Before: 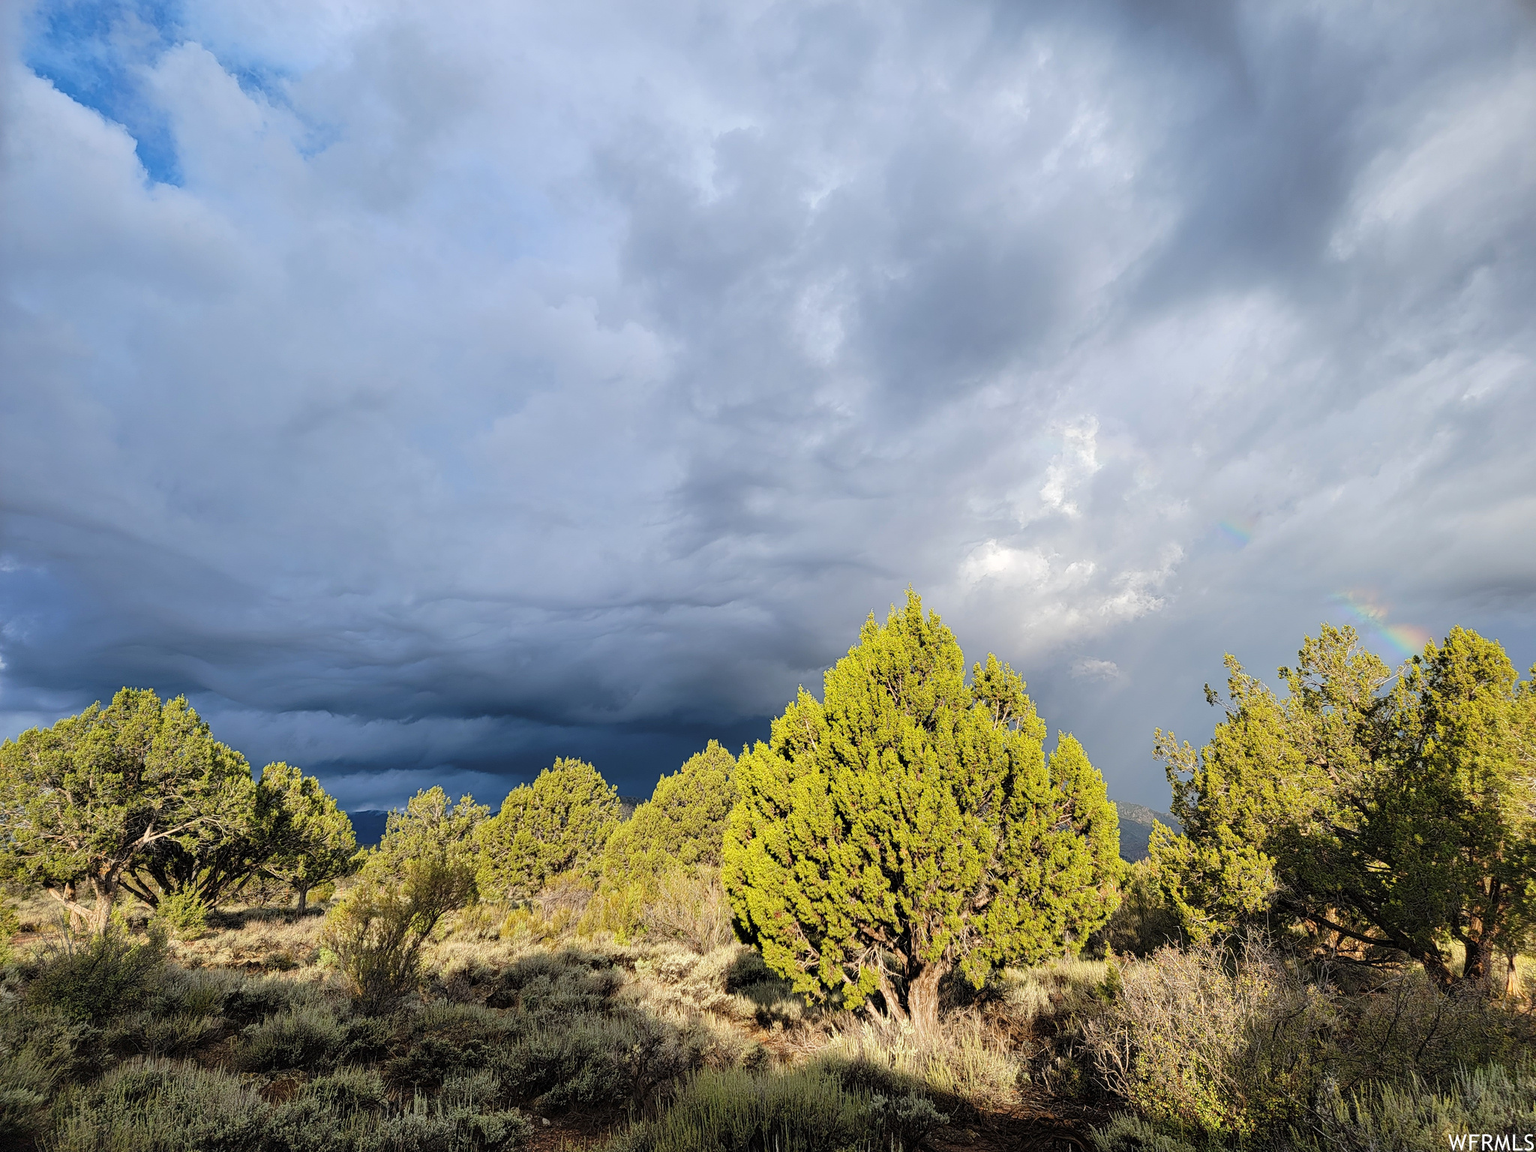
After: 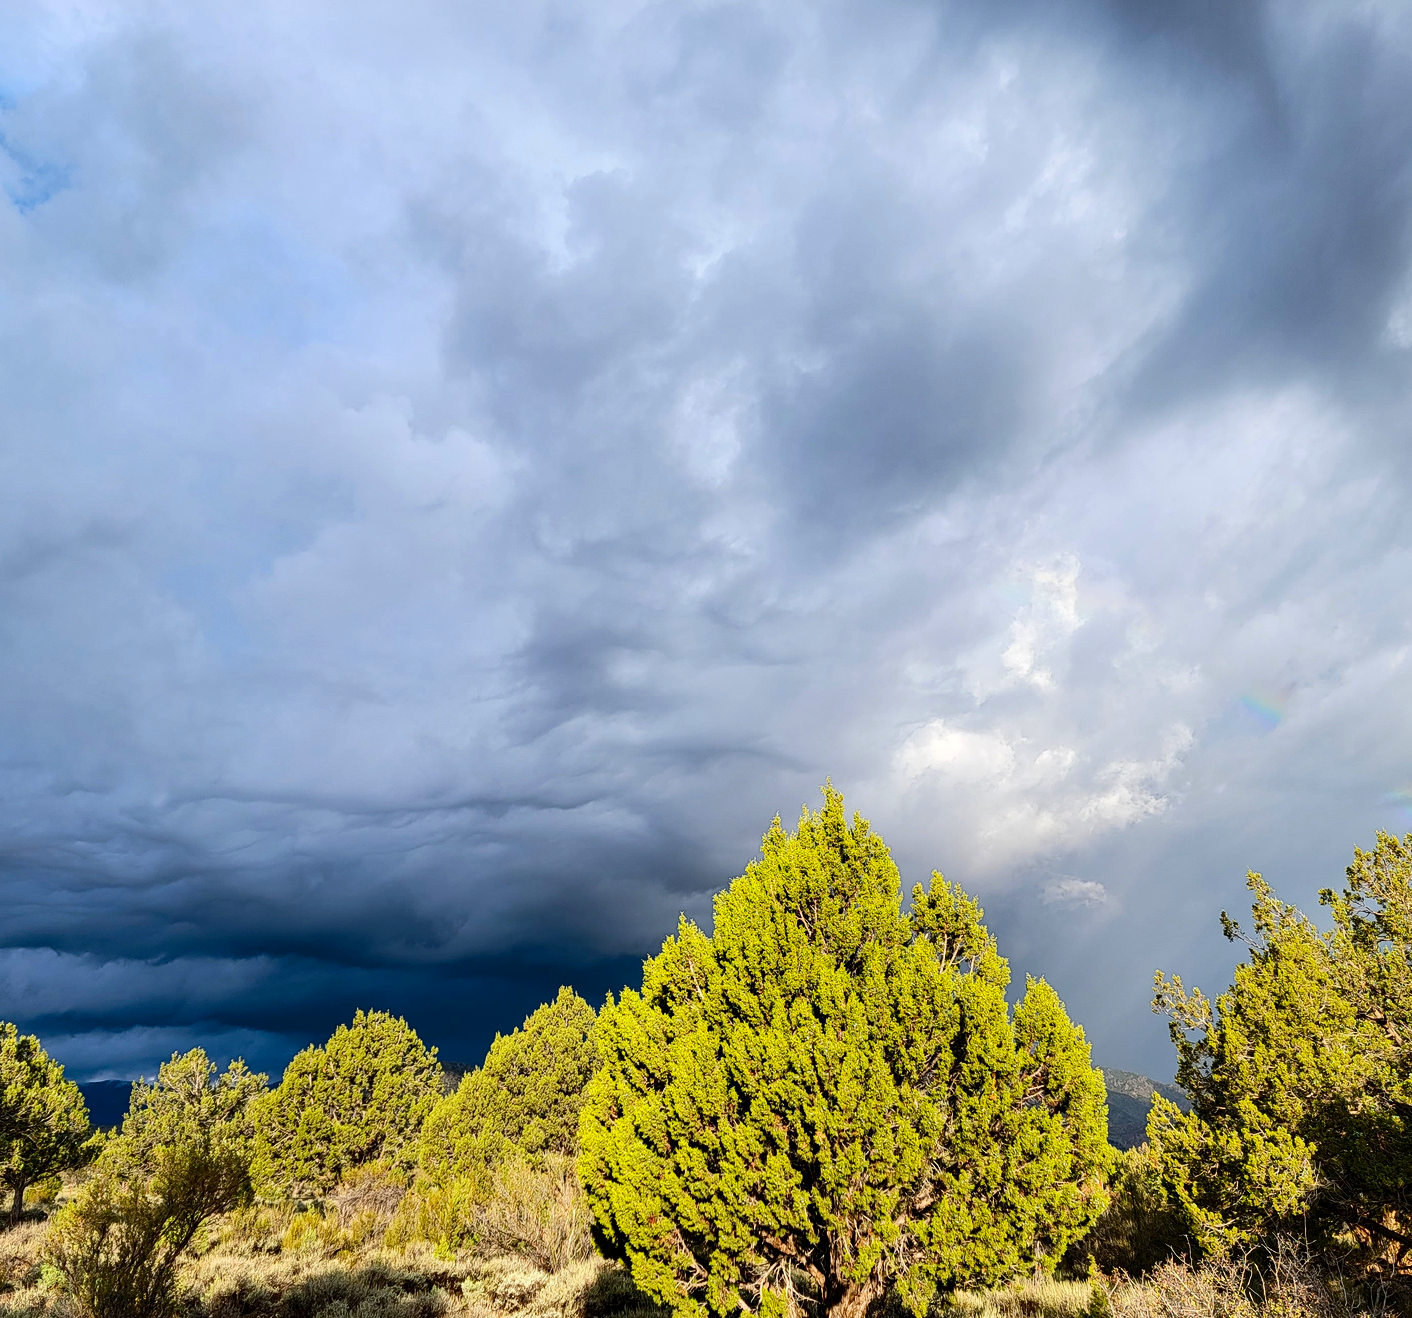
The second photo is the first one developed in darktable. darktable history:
exposure: compensate highlight preservation false
contrast brightness saturation: contrast 0.208, brightness -0.109, saturation 0.215
crop: left 18.809%, right 12.225%, bottom 14.154%
